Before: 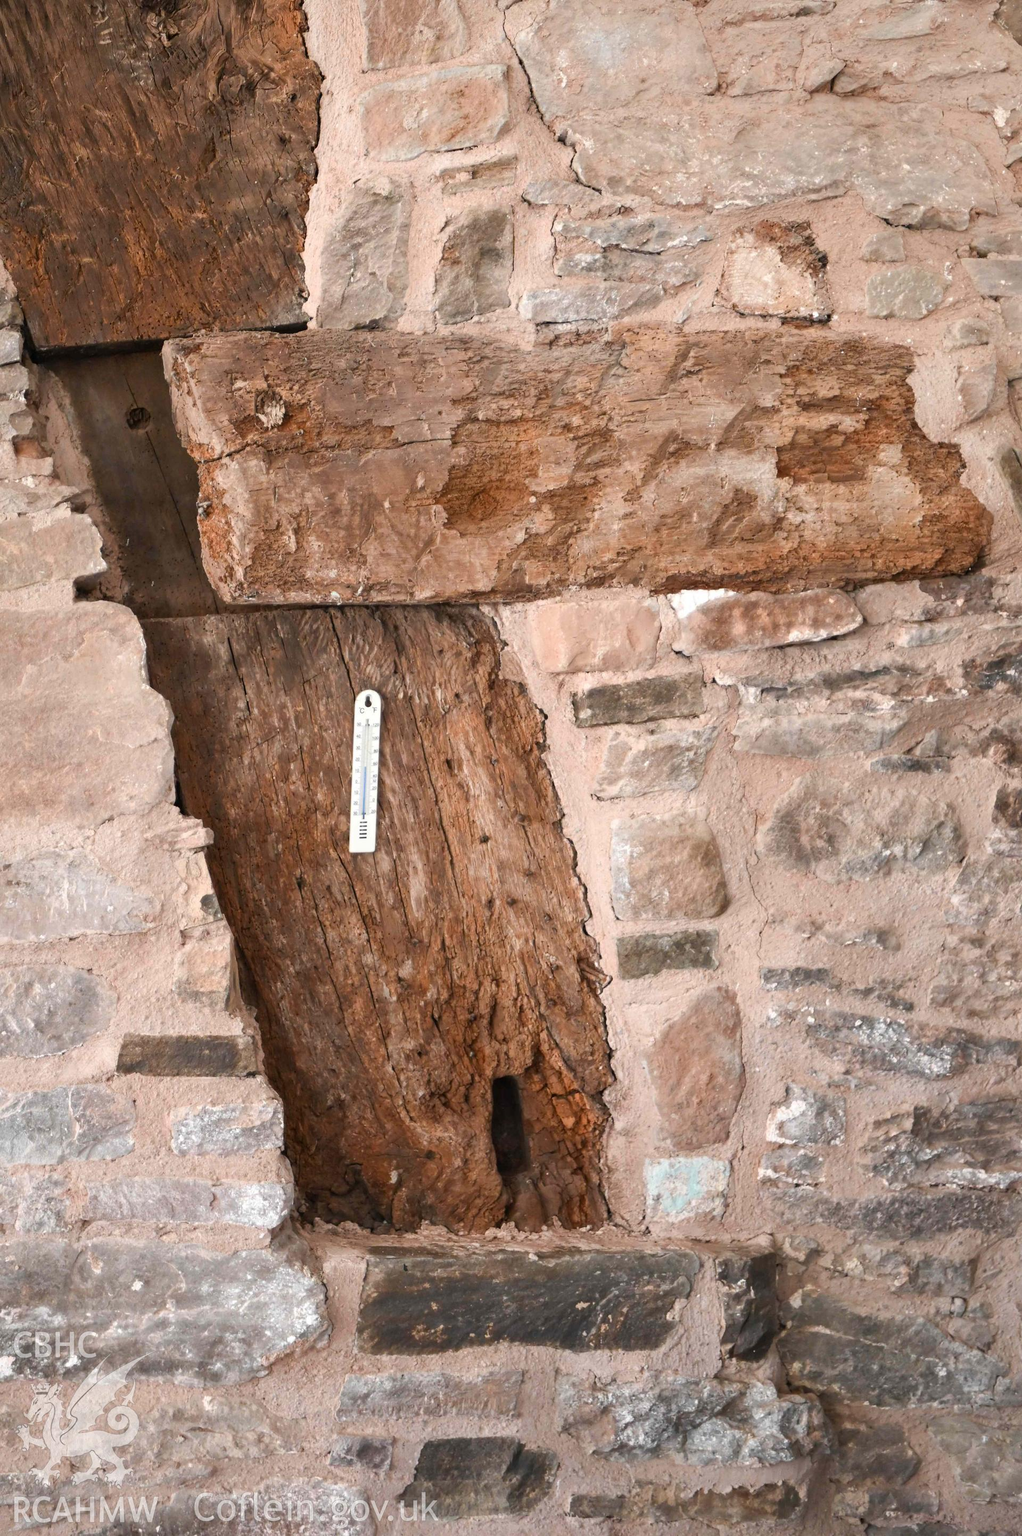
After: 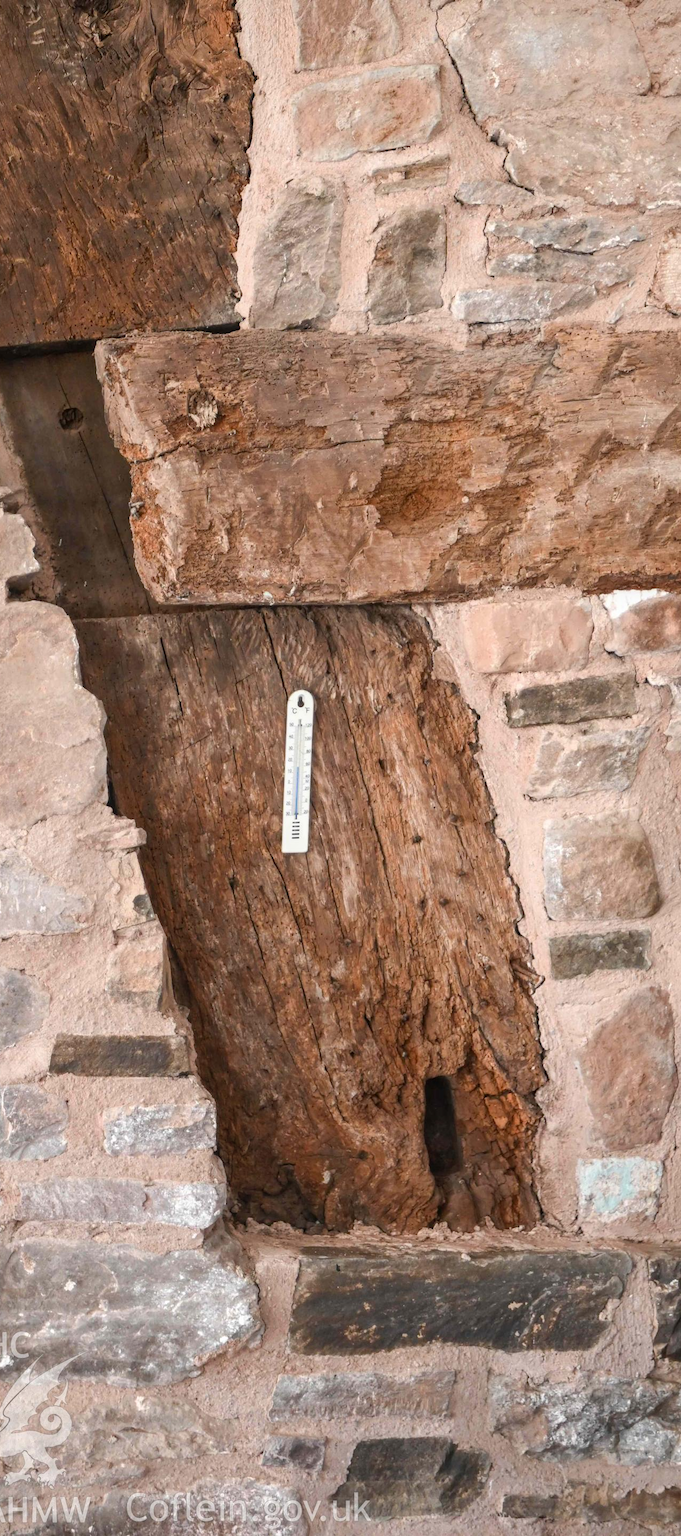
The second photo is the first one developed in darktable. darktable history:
crop and rotate: left 6.617%, right 26.717%
local contrast: detail 110%
